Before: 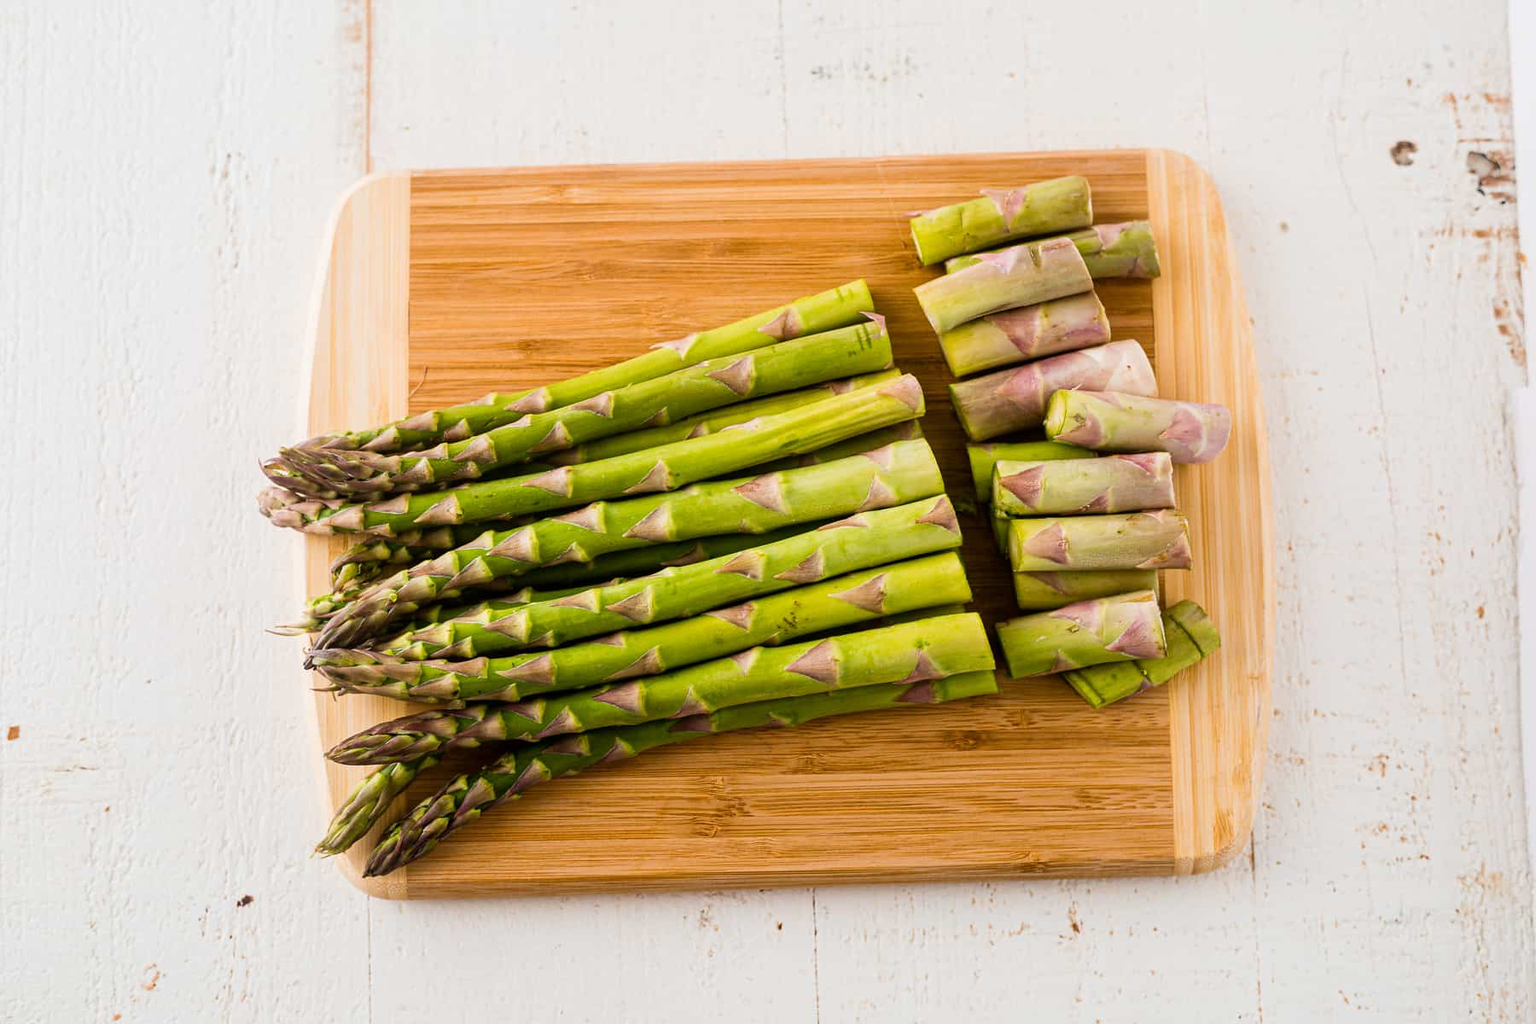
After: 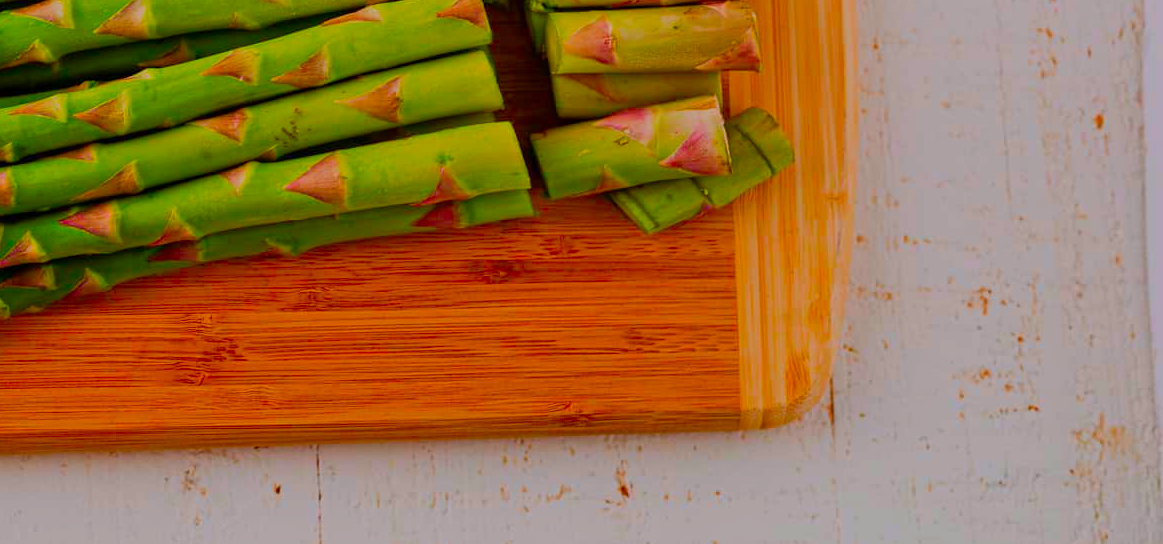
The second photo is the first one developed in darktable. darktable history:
crop and rotate: left 35.372%, top 49.672%, bottom 4.979%
tone equalizer: -8 EV -0.019 EV, -7 EV 0.014 EV, -6 EV -0.008 EV, -5 EV 0.004 EV, -4 EV -0.052 EV, -3 EV -0.238 EV, -2 EV -0.639 EV, -1 EV -1 EV, +0 EV -0.972 EV, mask exposure compensation -0.492 EV
color correction: highlights a* 1.59, highlights b* -1.84, saturation 2.45
